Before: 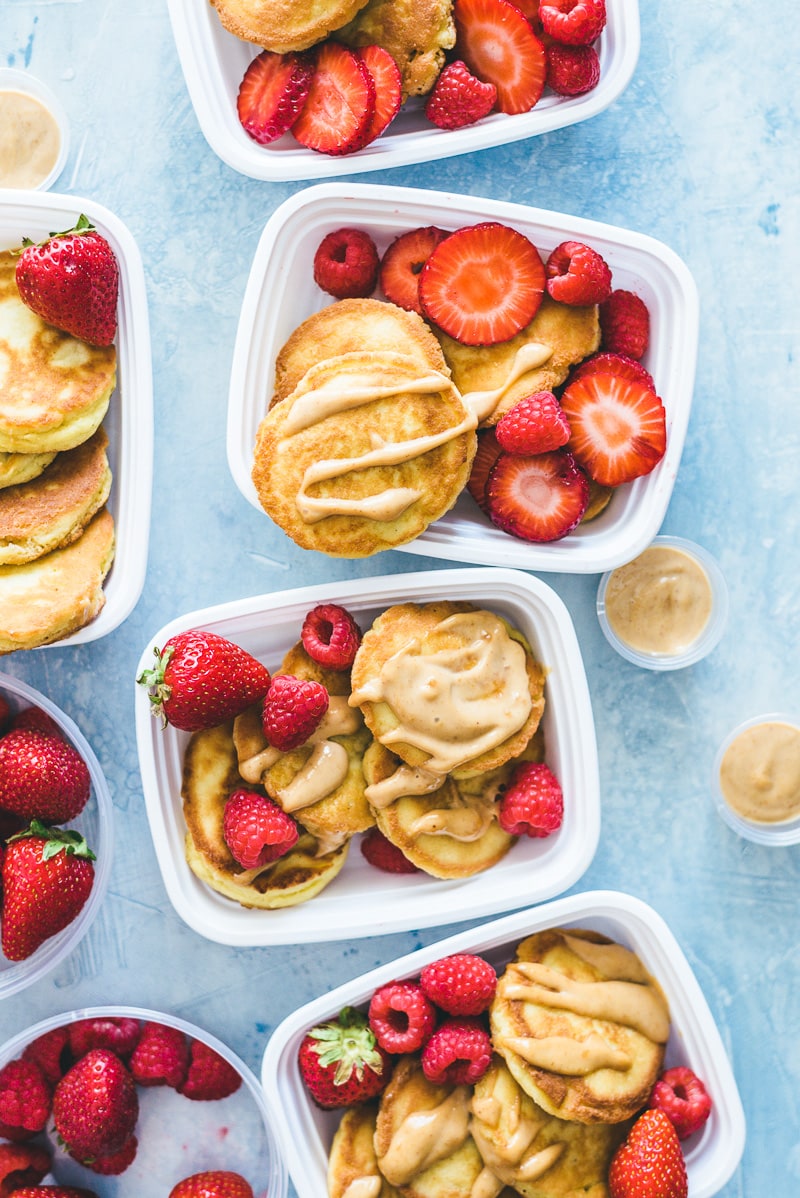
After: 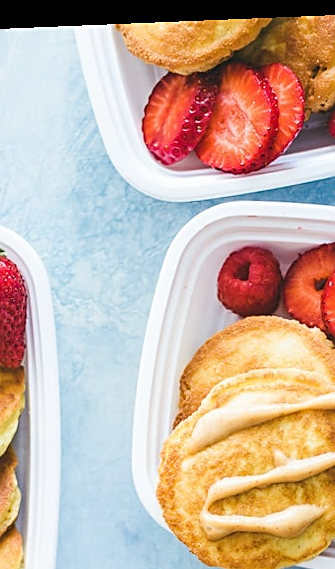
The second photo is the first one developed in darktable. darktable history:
crop and rotate: left 10.817%, top 0.062%, right 47.194%, bottom 53.626%
sharpen: on, module defaults
rotate and perspective: lens shift (horizontal) -0.055, automatic cropping off
